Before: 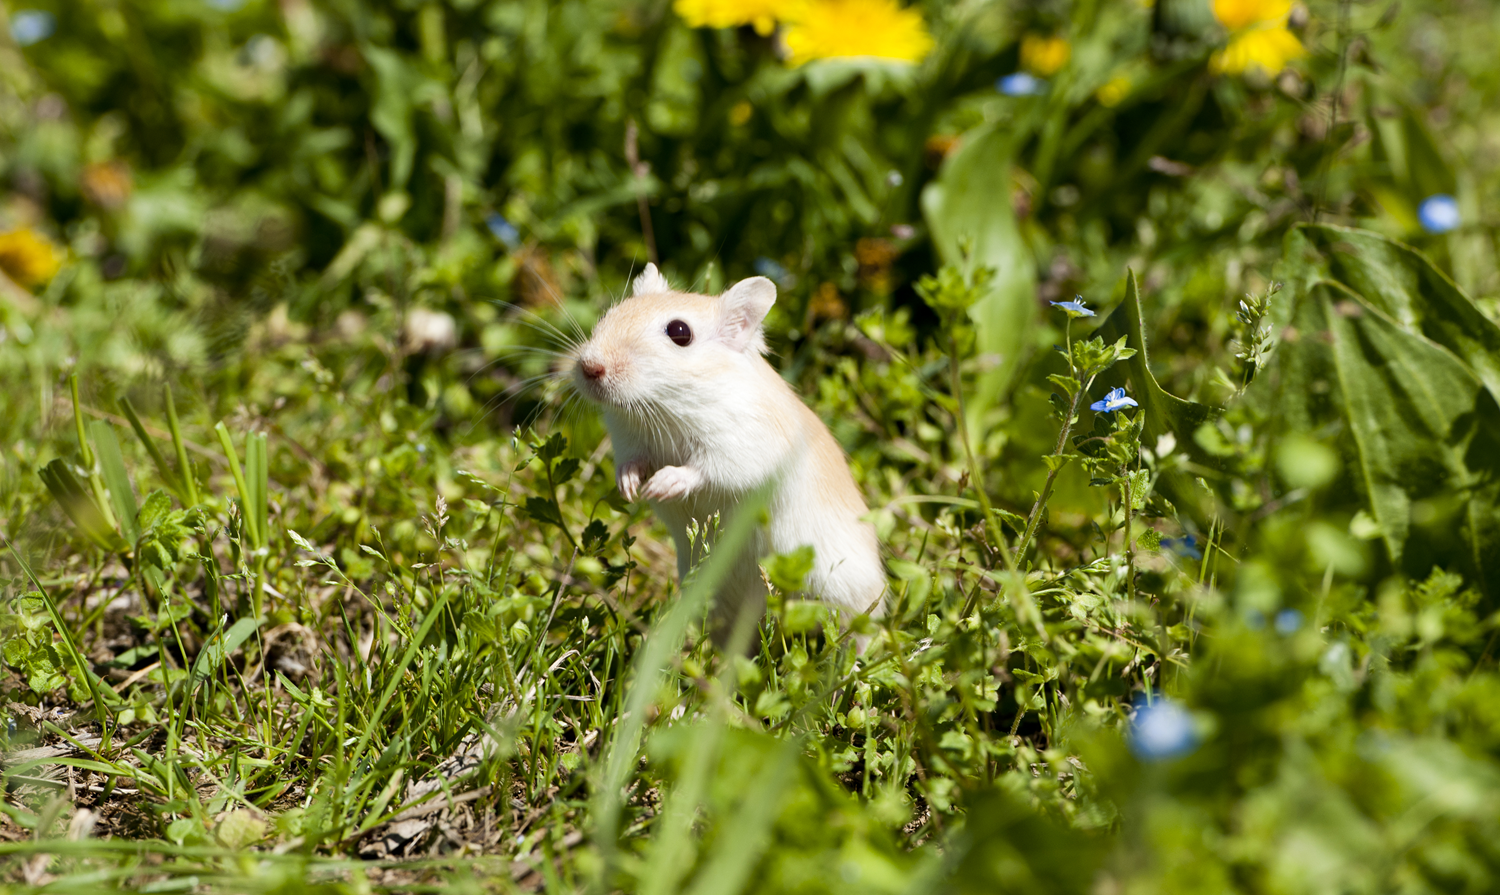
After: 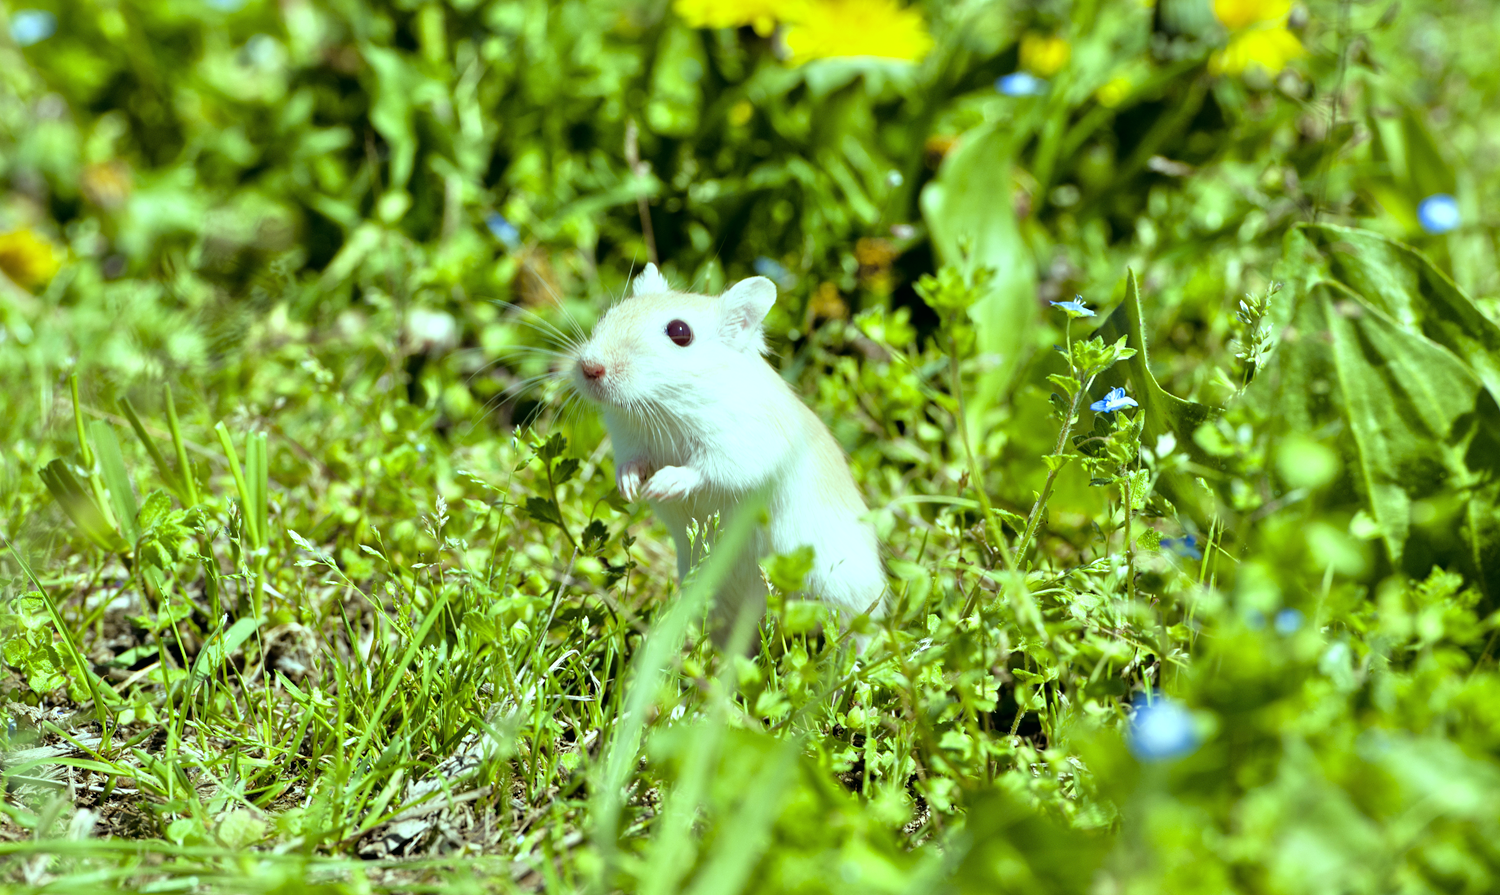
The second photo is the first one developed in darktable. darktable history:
tone equalizer: -7 EV 0.15 EV, -6 EV 0.6 EV, -5 EV 1.15 EV, -4 EV 1.33 EV, -3 EV 1.15 EV, -2 EV 0.6 EV, -1 EV 0.15 EV, mask exposure compensation -0.5 EV
color balance: mode lift, gamma, gain (sRGB), lift [0.997, 0.979, 1.021, 1.011], gamma [1, 1.084, 0.916, 0.998], gain [1, 0.87, 1.13, 1.101], contrast 4.55%, contrast fulcrum 38.24%, output saturation 104.09%
exposure: compensate highlight preservation false
